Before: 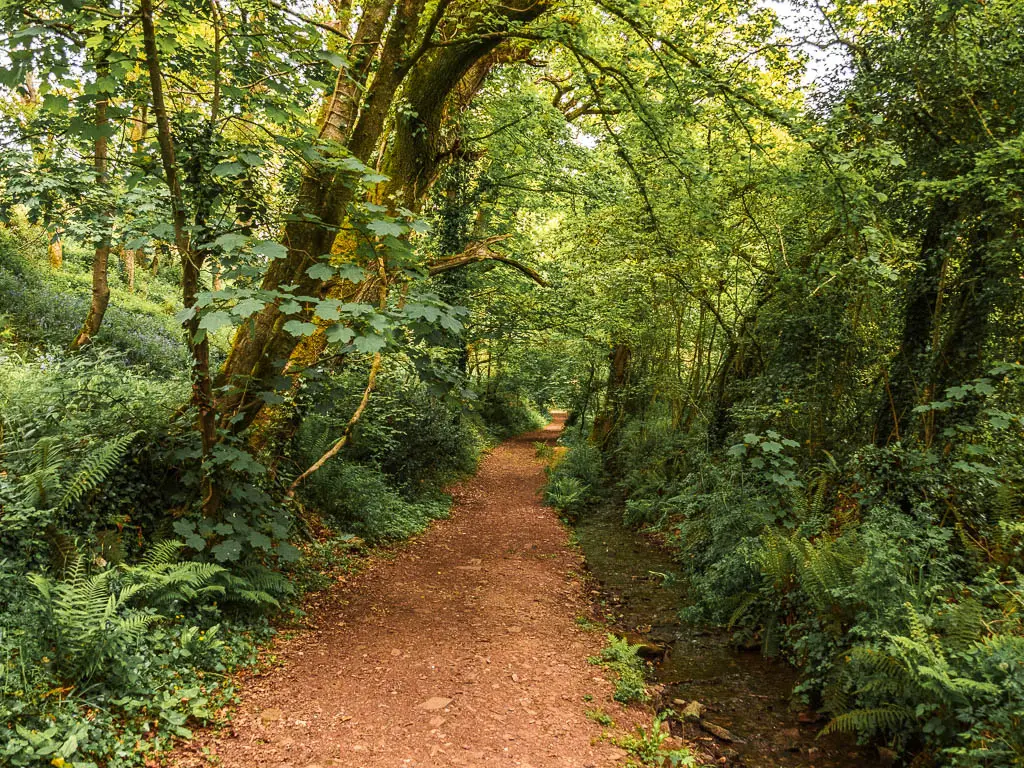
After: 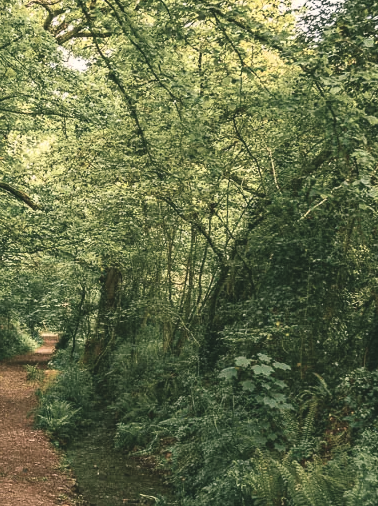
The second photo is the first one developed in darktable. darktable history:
color balance rgb: shadows lift › chroma 11.796%, shadows lift › hue 134.13°, highlights gain › chroma 3.103%, highlights gain › hue 76.66°, perceptual saturation grading › global saturation 0.134%
contrast brightness saturation: contrast 0.098, saturation -0.361
exposure: black level correction -0.016, compensate highlight preservation false
crop and rotate: left 49.796%, top 10.117%, right 13.248%, bottom 23.962%
